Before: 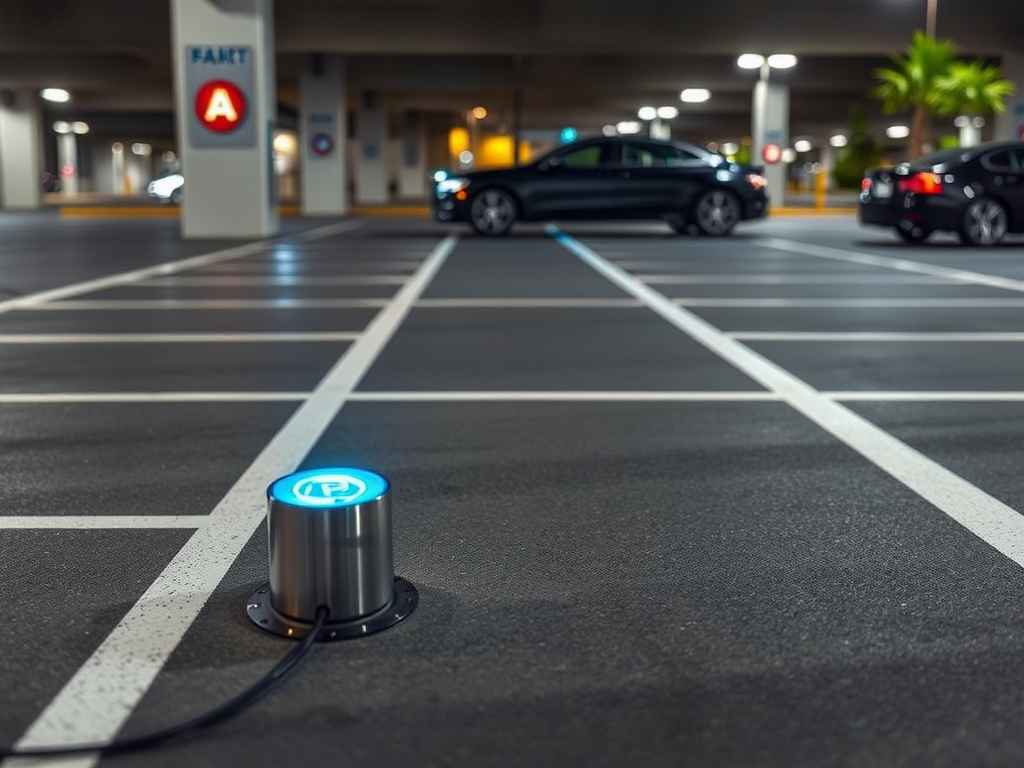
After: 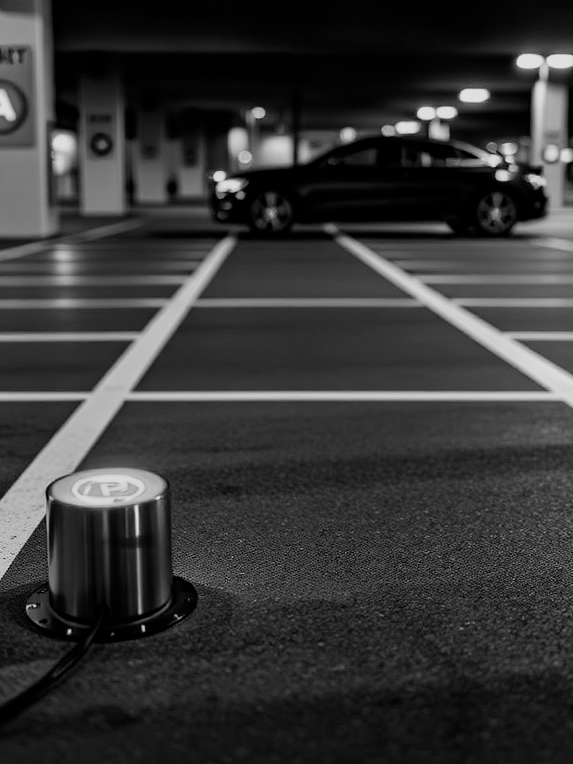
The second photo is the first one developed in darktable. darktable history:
crop: left 21.674%, right 22.086%
haze removal: compatibility mode true, adaptive false
filmic rgb: black relative exposure -5 EV, hardness 2.88, contrast 1.2
monochrome: on, module defaults
color zones: curves: ch0 [(0.25, 0.5) (0.428, 0.473) (0.75, 0.5)]; ch1 [(0.243, 0.479) (0.398, 0.452) (0.75, 0.5)]
